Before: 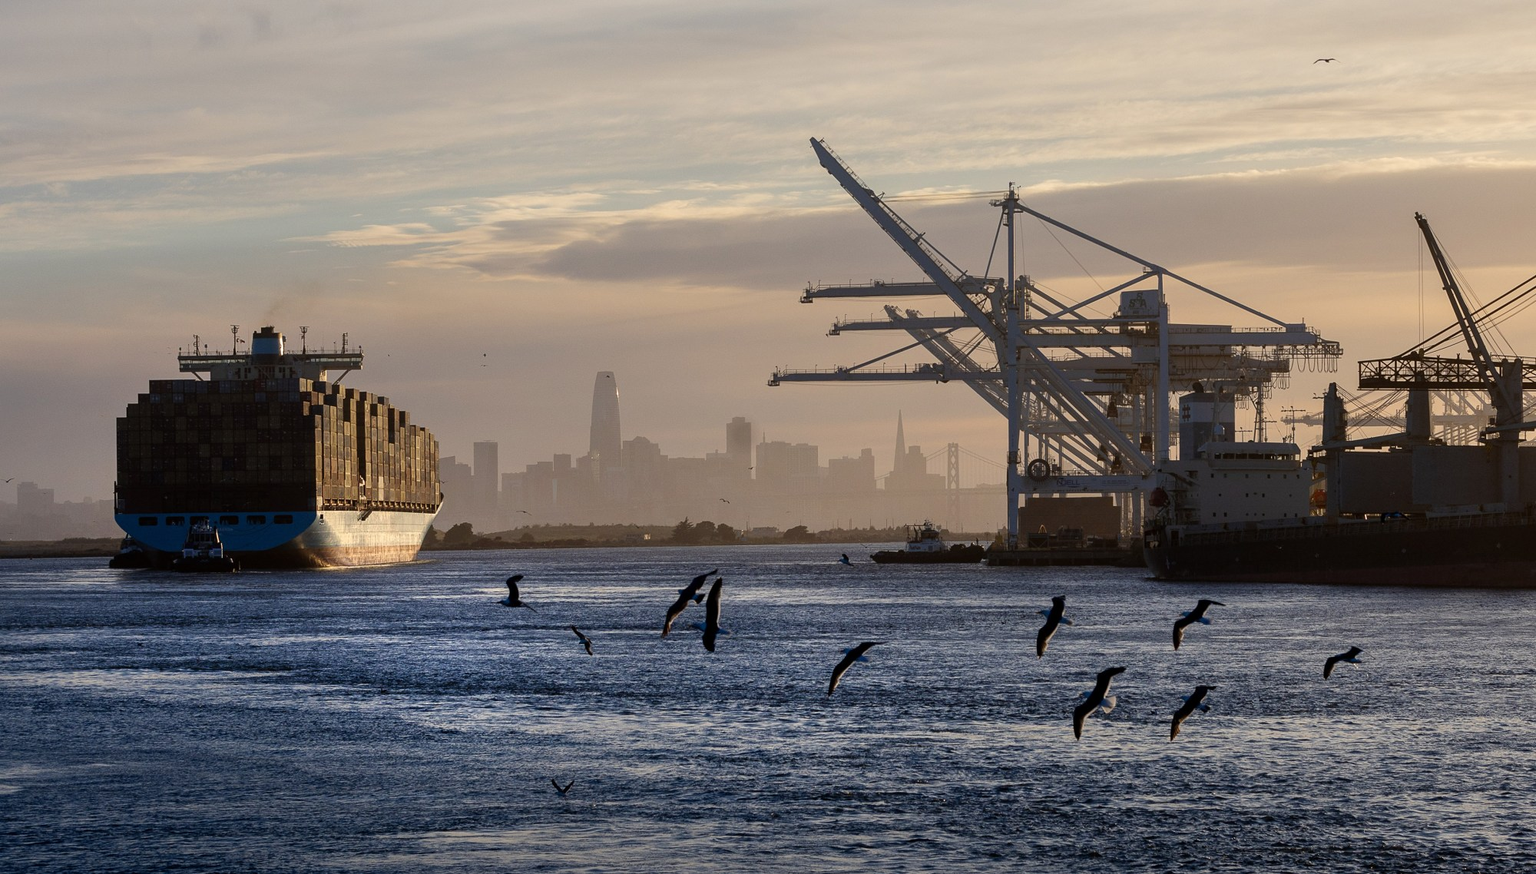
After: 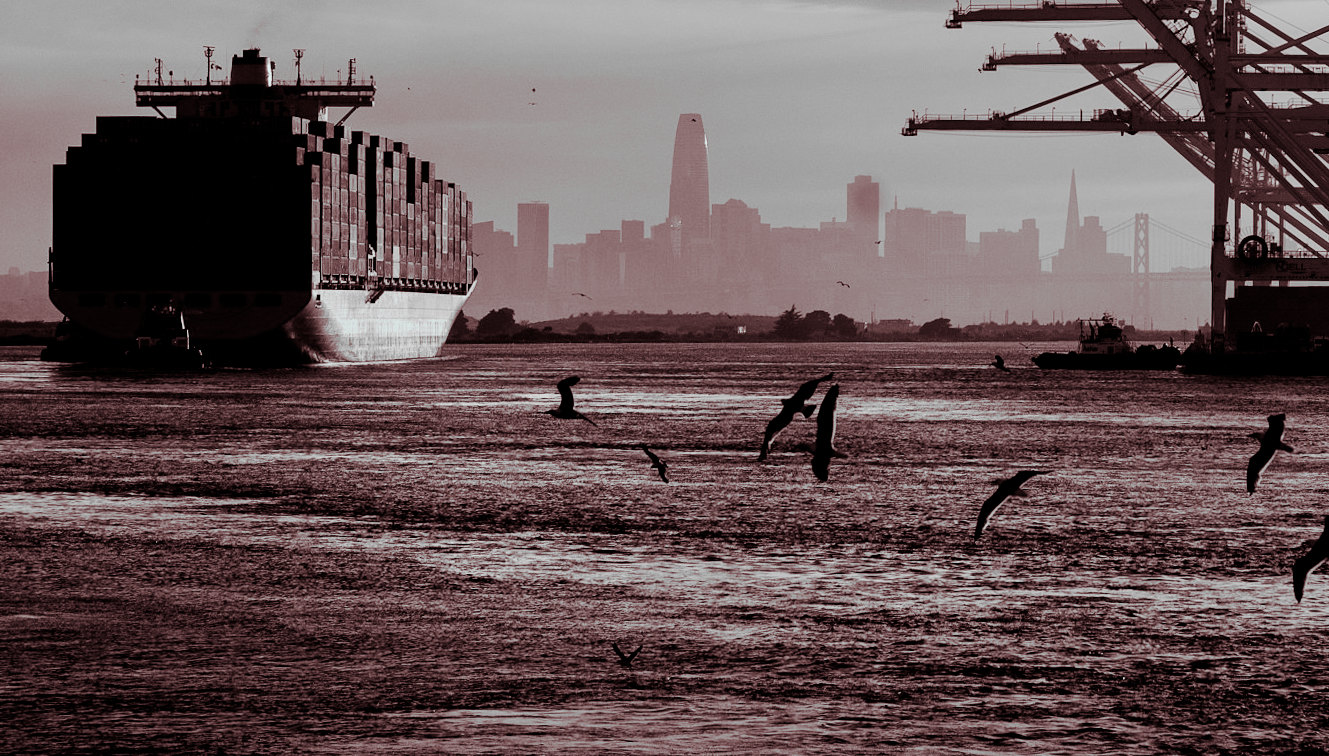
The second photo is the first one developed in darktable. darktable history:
color correction: highlights a* 0.207, highlights b* 2.7, shadows a* -0.874, shadows b* -4.78
split-toning: highlights › hue 180°
crop and rotate: angle -0.82°, left 3.85%, top 31.828%, right 27.992%
tone equalizer: -8 EV -0.417 EV, -7 EV -0.389 EV, -6 EV -0.333 EV, -5 EV -0.222 EV, -3 EV 0.222 EV, -2 EV 0.333 EV, -1 EV 0.389 EV, +0 EV 0.417 EV, edges refinement/feathering 500, mask exposure compensation -1.57 EV, preserve details no
filmic rgb: black relative exposure -5 EV, hardness 2.88, contrast 1.2
monochrome: on, module defaults
